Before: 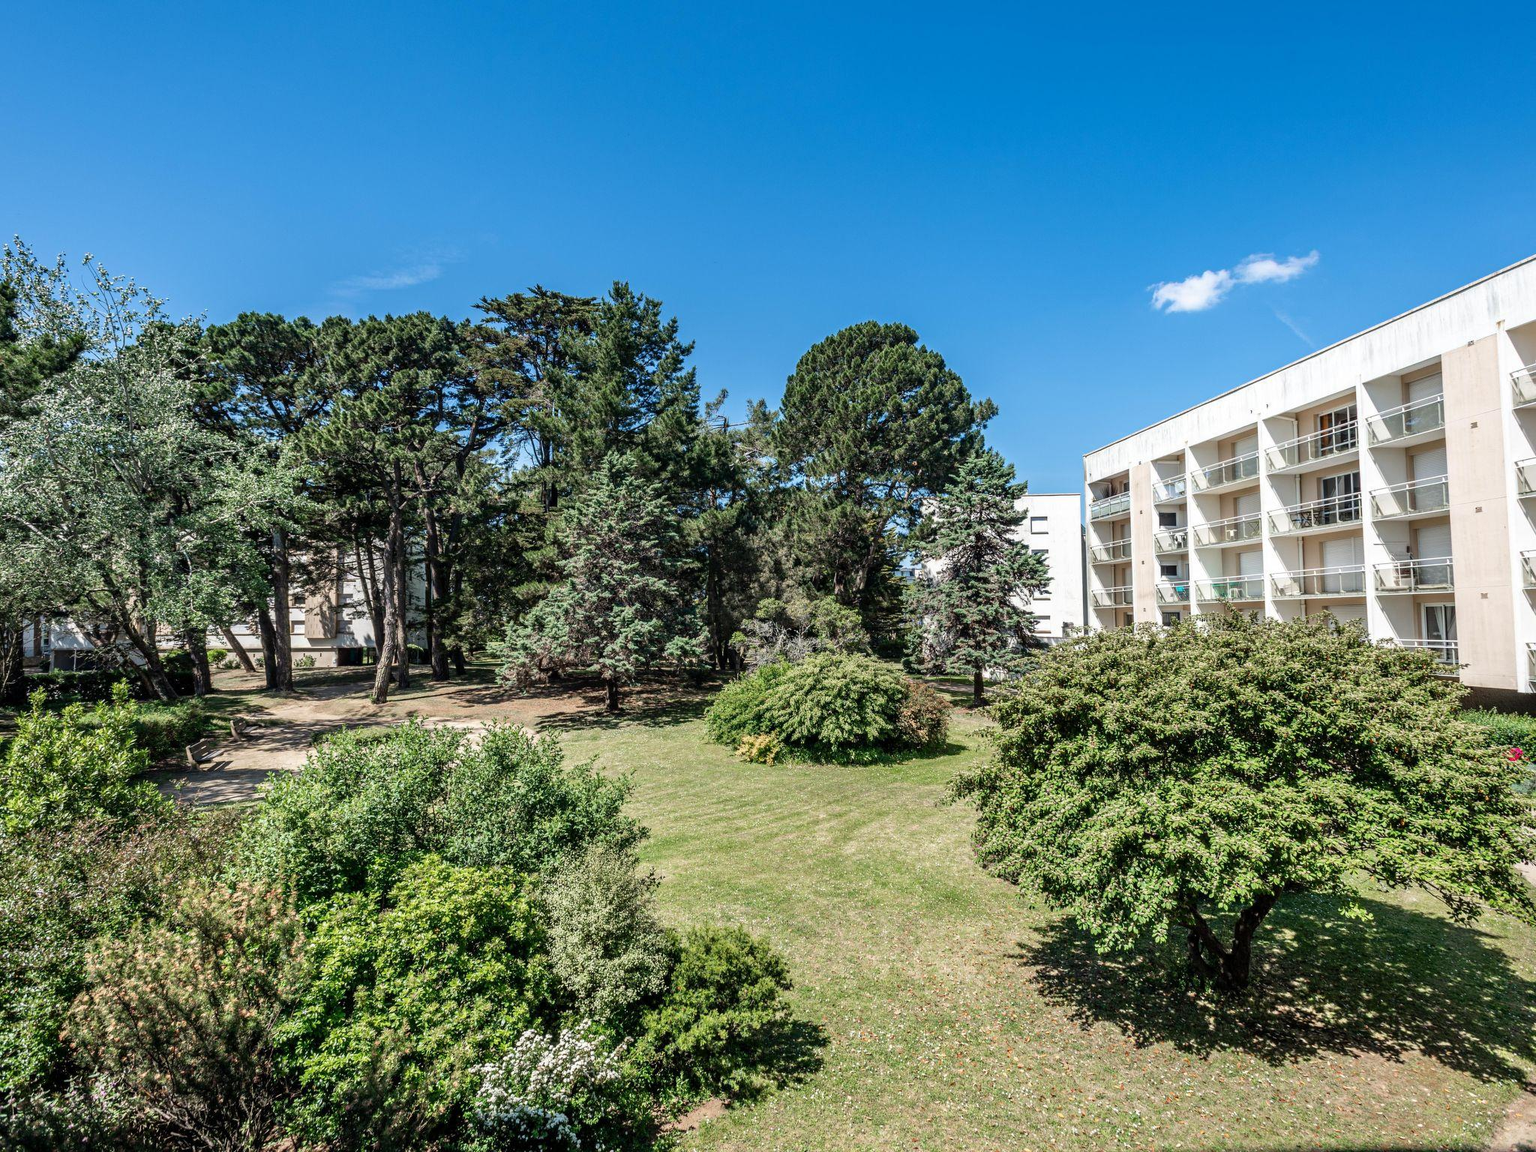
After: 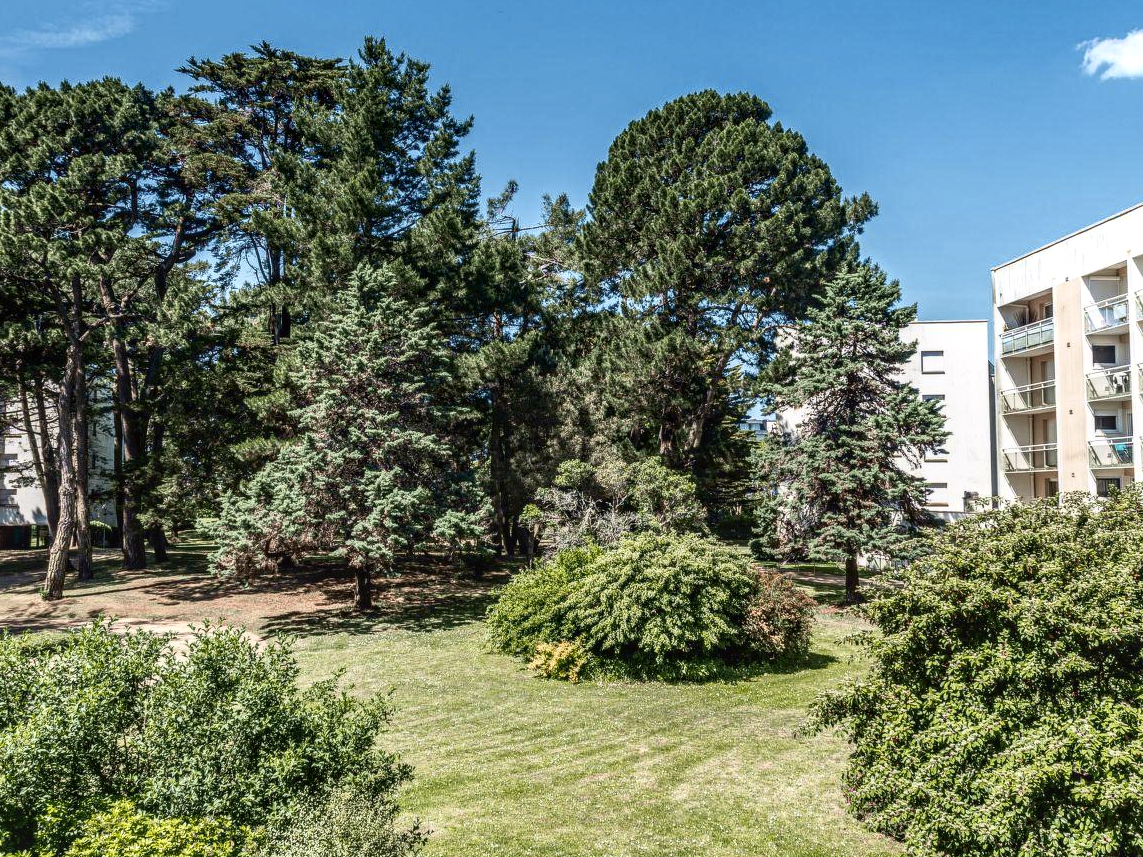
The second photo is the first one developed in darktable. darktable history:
tone curve: curves: ch0 [(0, 0.024) (0.119, 0.146) (0.474, 0.464) (0.718, 0.721) (0.817, 0.839) (1, 0.998)]; ch1 [(0, 0) (0.377, 0.416) (0.439, 0.451) (0.477, 0.477) (0.501, 0.504) (0.538, 0.544) (0.58, 0.602) (0.664, 0.676) (0.783, 0.804) (1, 1)]; ch2 [(0, 0) (0.38, 0.405) (0.463, 0.456) (0.498, 0.497) (0.524, 0.535) (0.578, 0.576) (0.648, 0.665) (1, 1)], color space Lab, independent channels, preserve colors none
contrast brightness saturation: contrast 0.14
local contrast: on, module defaults
crop and rotate: left 22.13%, top 22.054%, right 22.026%, bottom 22.102%
